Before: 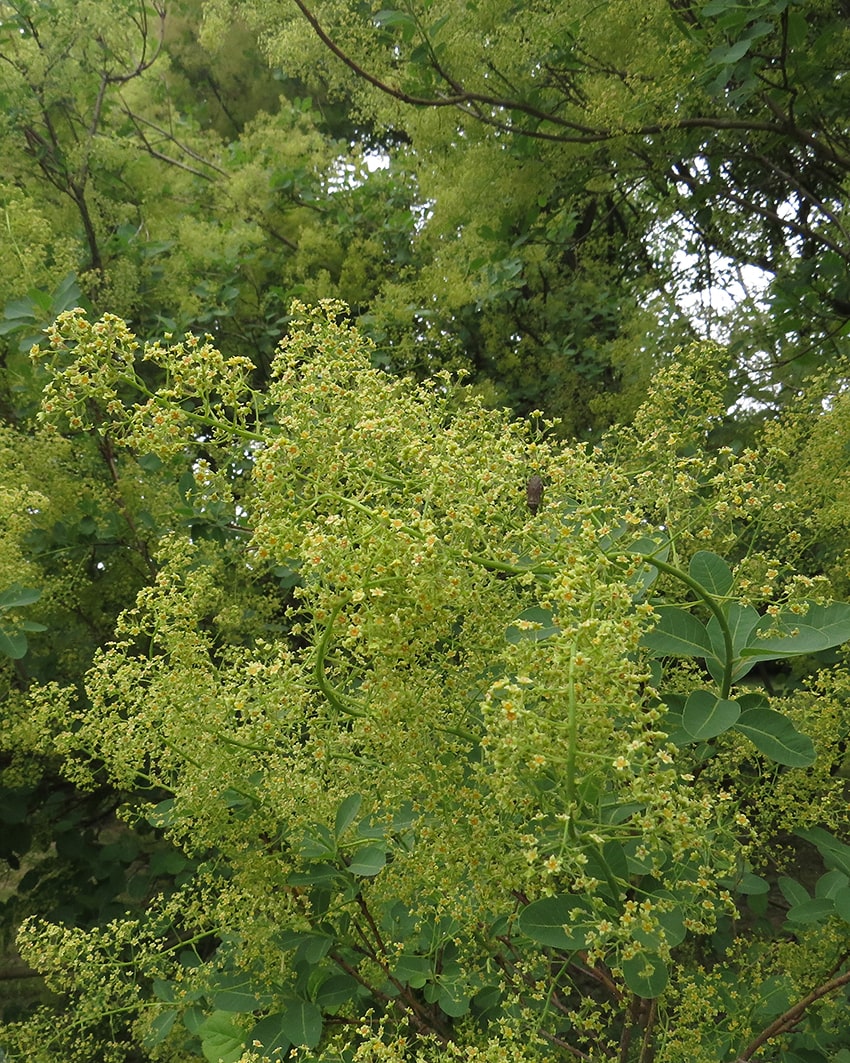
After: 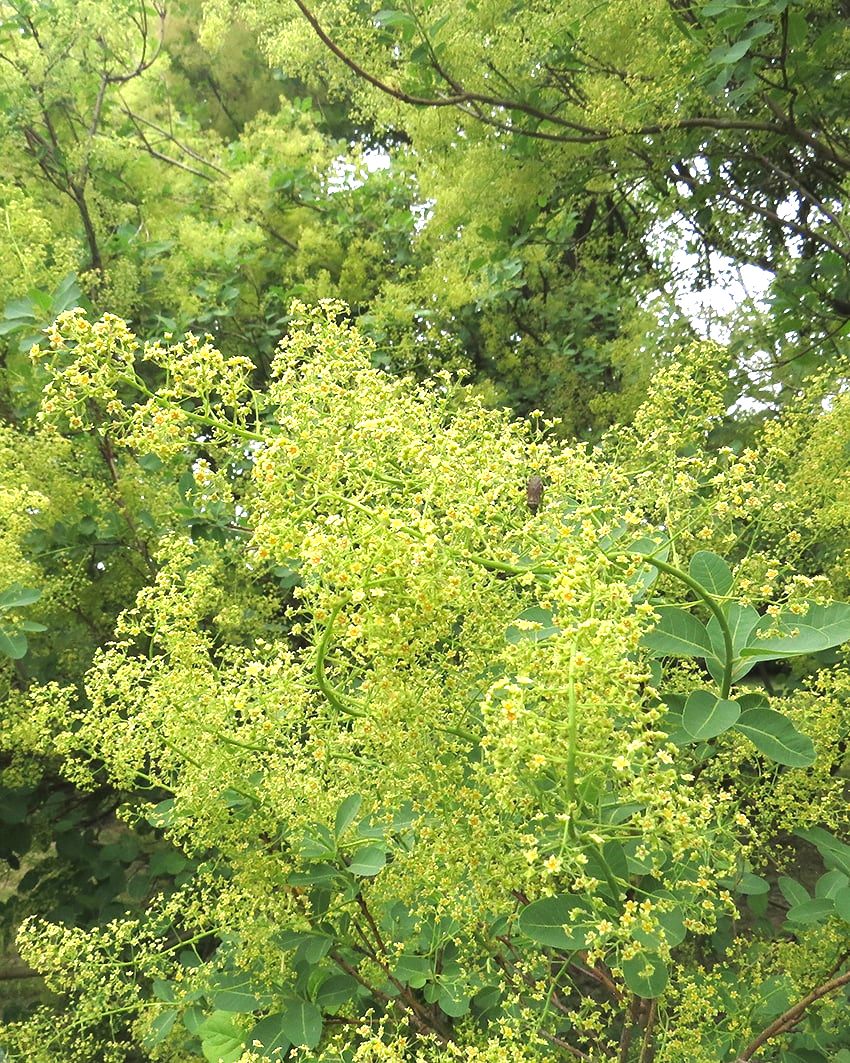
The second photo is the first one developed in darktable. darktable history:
exposure: black level correction 0, exposure 1.284 EV, compensate highlight preservation false
